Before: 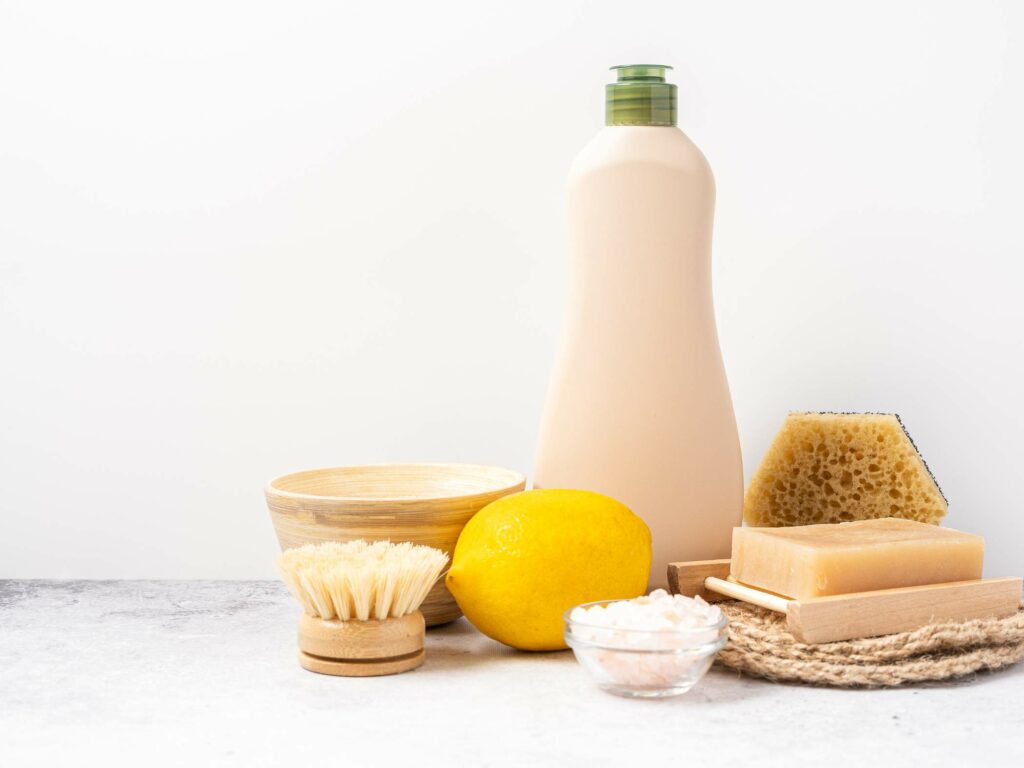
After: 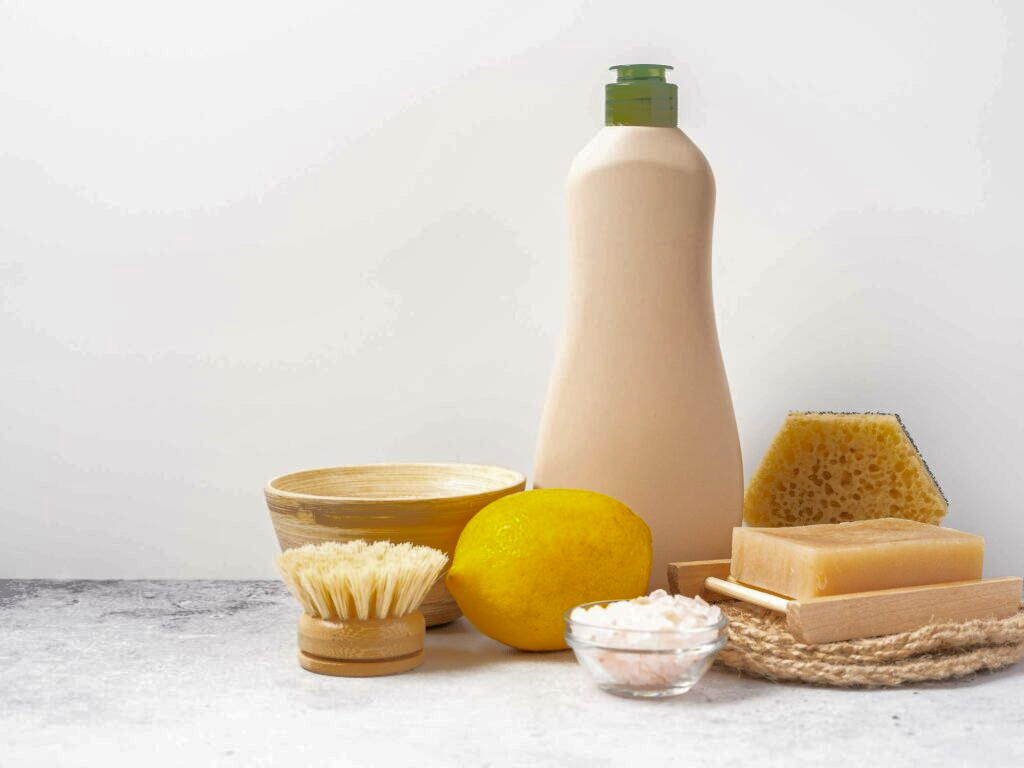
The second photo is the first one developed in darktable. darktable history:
shadows and highlights: highlights -59.78
